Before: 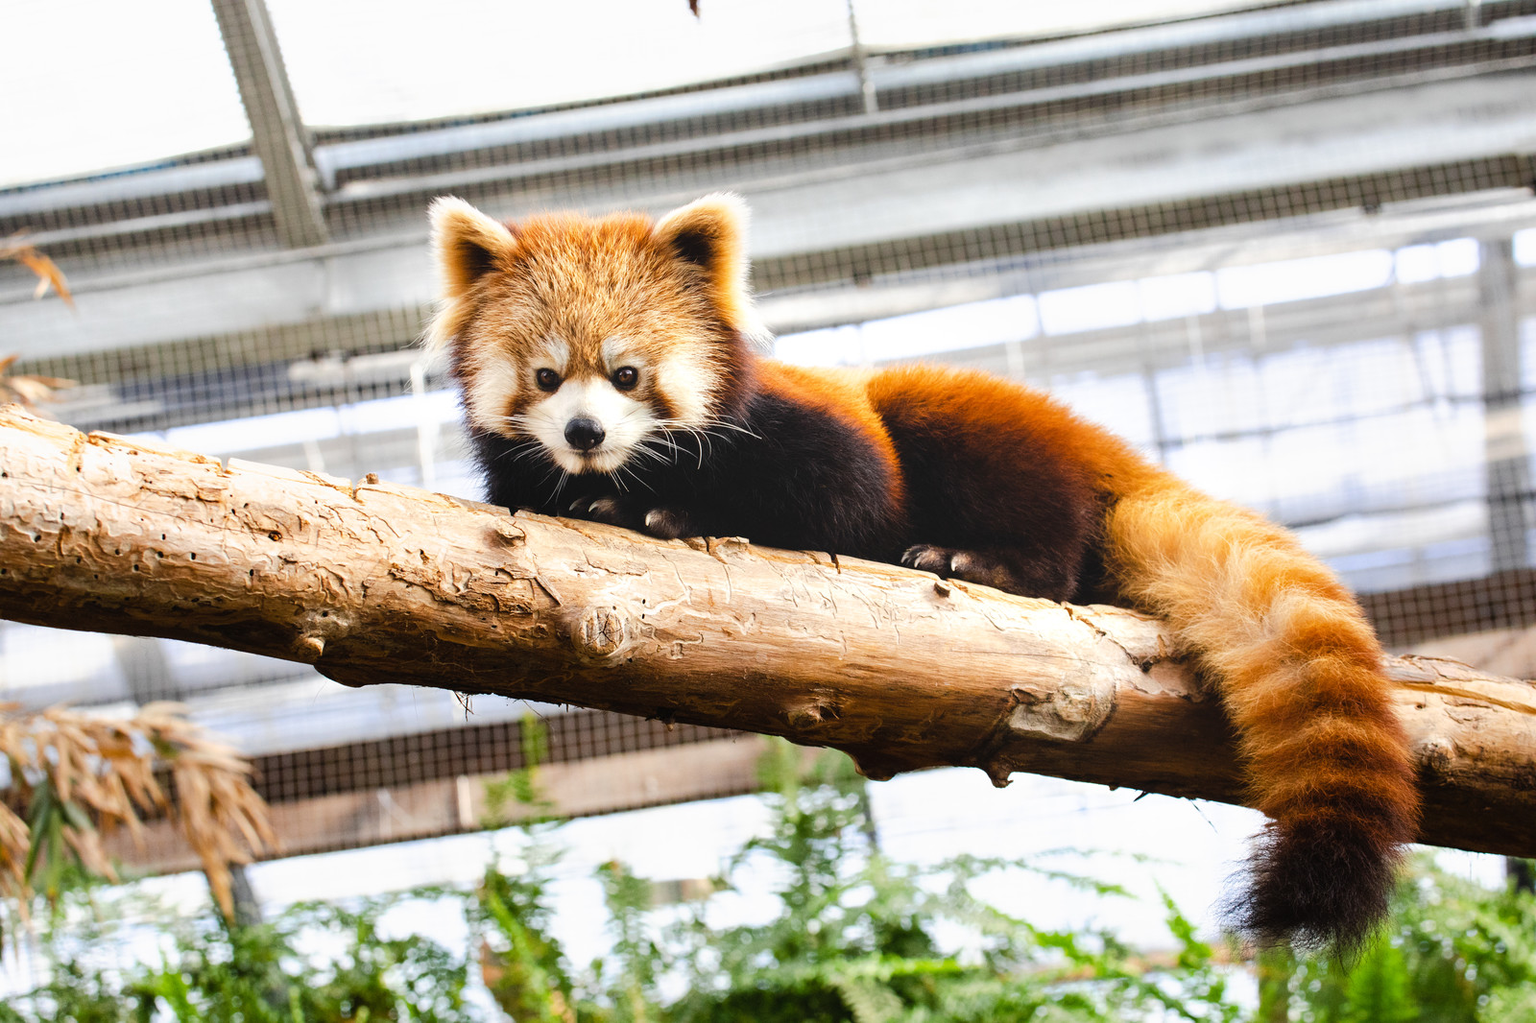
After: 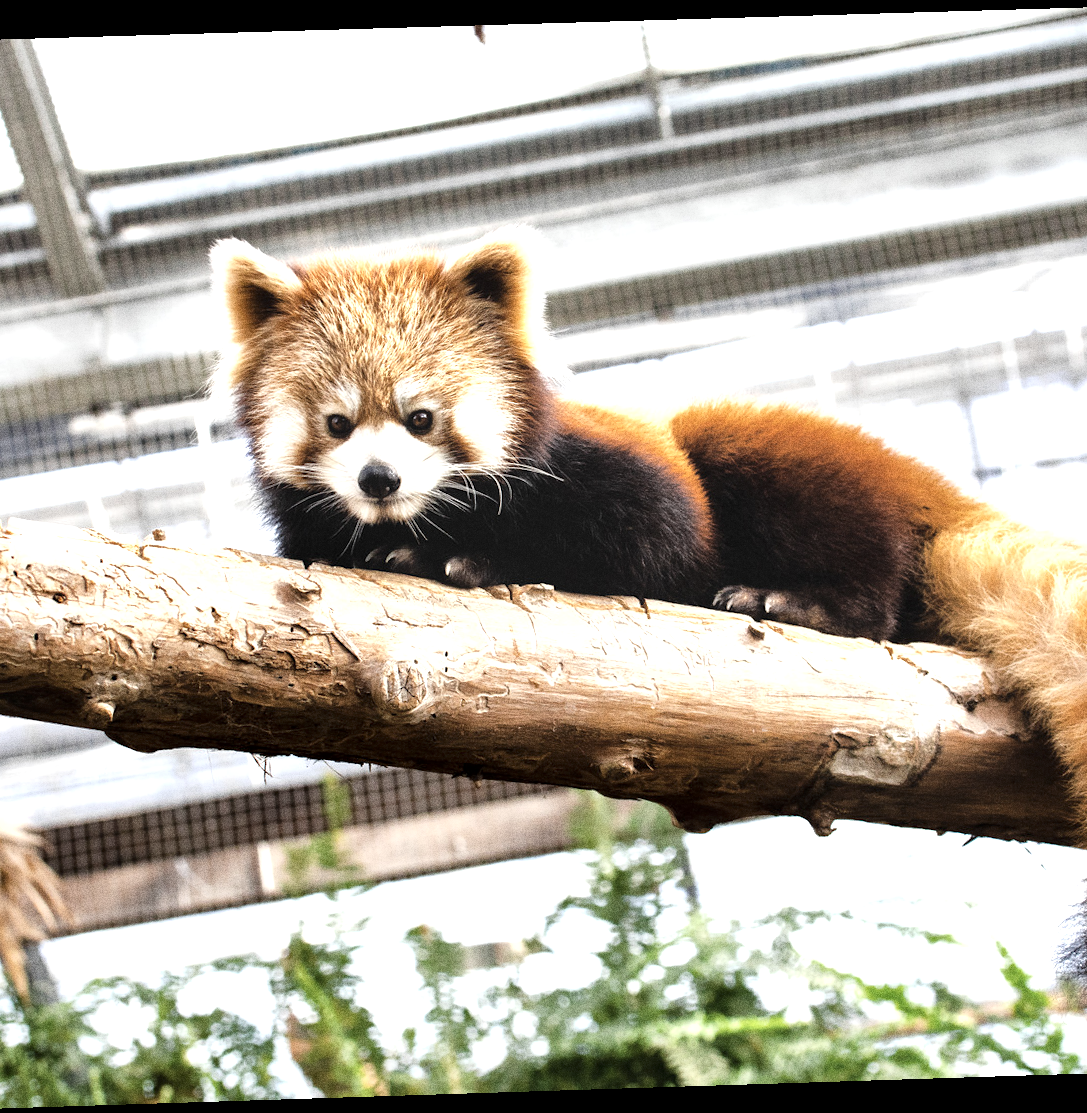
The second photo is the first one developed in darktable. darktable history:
grain: coarseness 0.09 ISO, strength 40%
crop and rotate: left 15.055%, right 18.278%
contrast brightness saturation: contrast 0.1, saturation -0.36
rotate and perspective: rotation -1.77°, lens shift (horizontal) 0.004, automatic cropping off
local contrast: mode bilateral grid, contrast 20, coarseness 50, detail 171%, midtone range 0.2
shadows and highlights: shadows -20, white point adjustment -2, highlights -35
exposure: exposure 0.574 EV, compensate highlight preservation false
